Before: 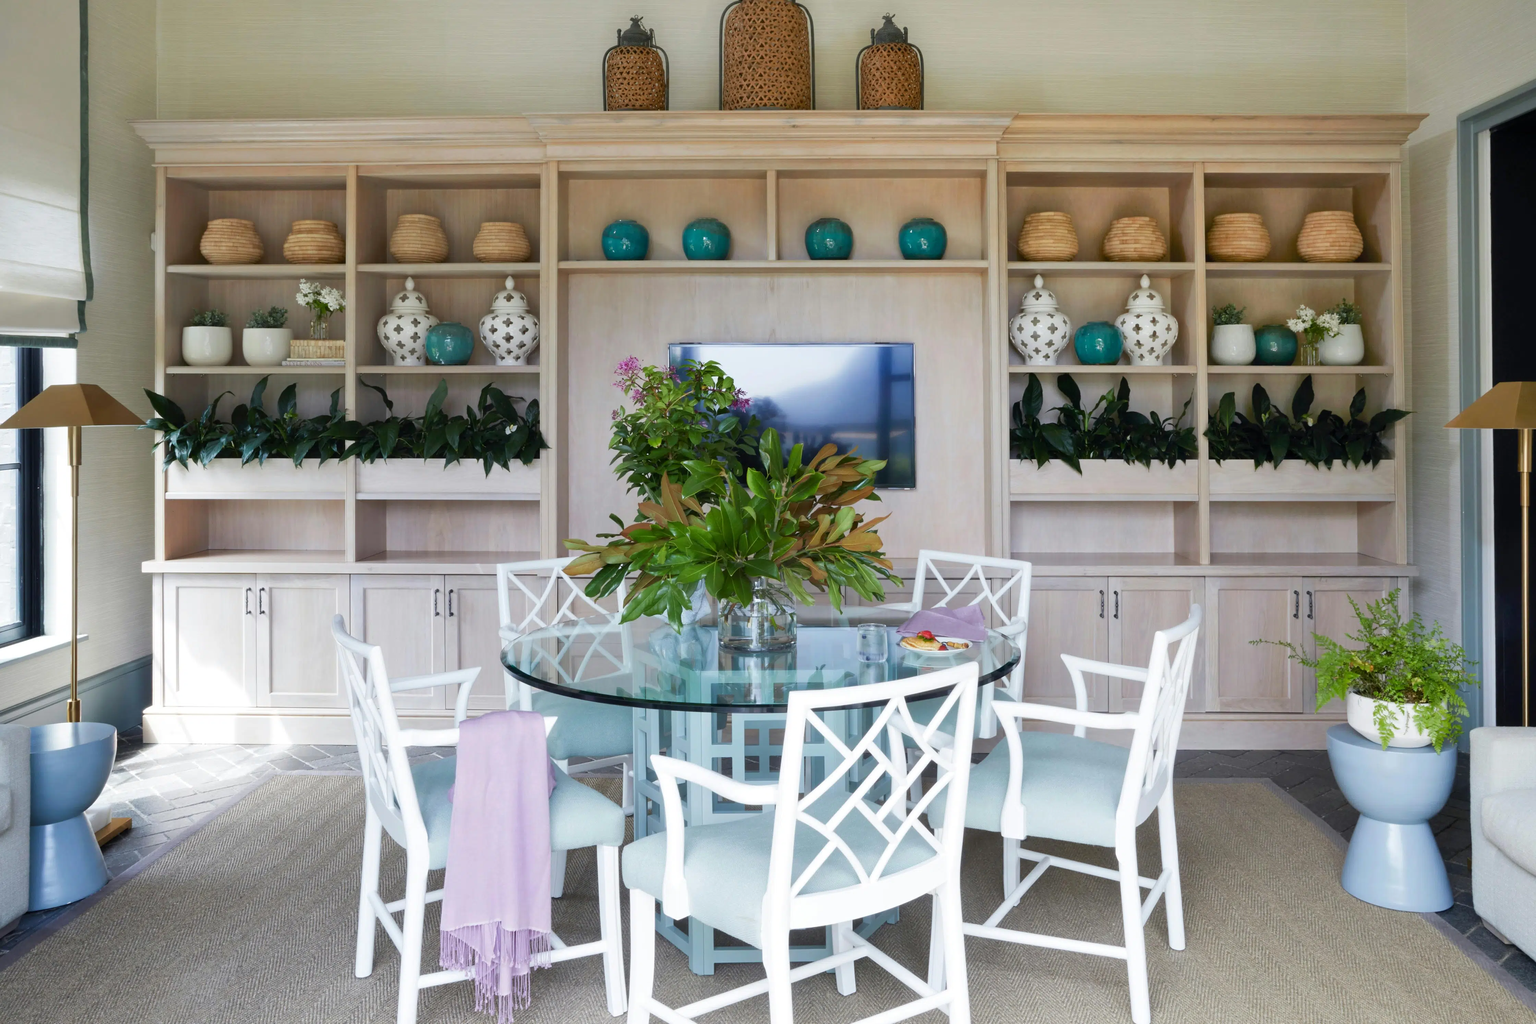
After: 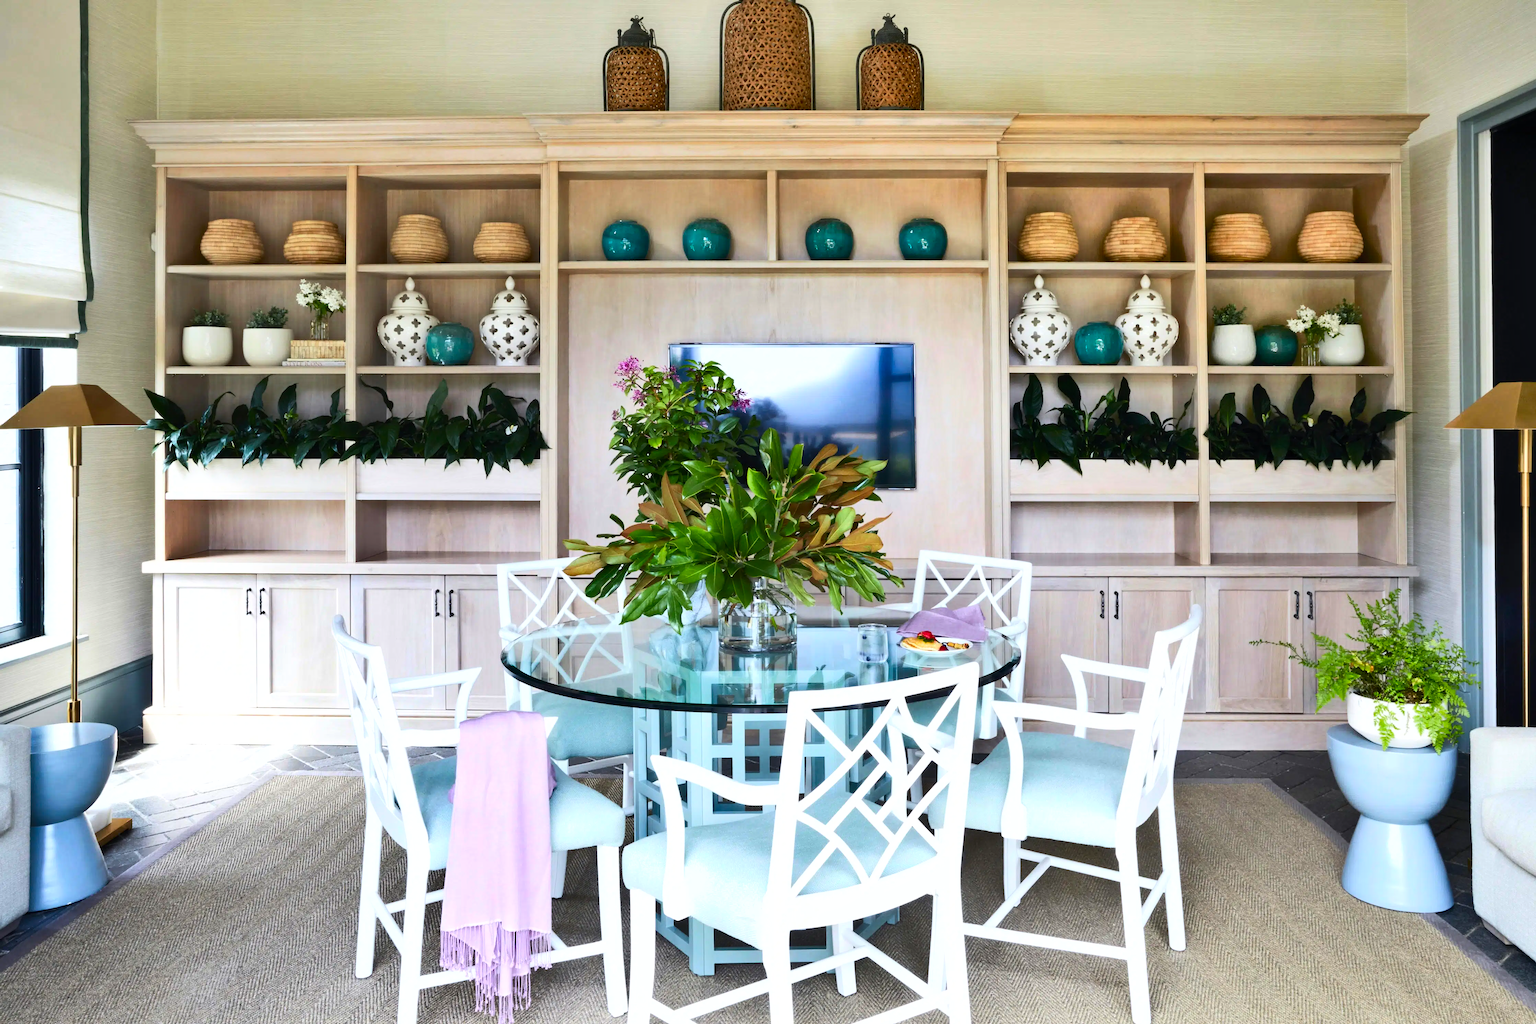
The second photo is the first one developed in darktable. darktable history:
shadows and highlights: low approximation 0.01, soften with gaussian
contrast brightness saturation: contrast 0.23, brightness 0.1, saturation 0.29
tone equalizer: -8 EV -0.417 EV, -7 EV -0.389 EV, -6 EV -0.333 EV, -5 EV -0.222 EV, -3 EV 0.222 EV, -2 EV 0.333 EV, -1 EV 0.389 EV, +0 EV 0.417 EV, edges refinement/feathering 500, mask exposure compensation -1.57 EV, preserve details no
